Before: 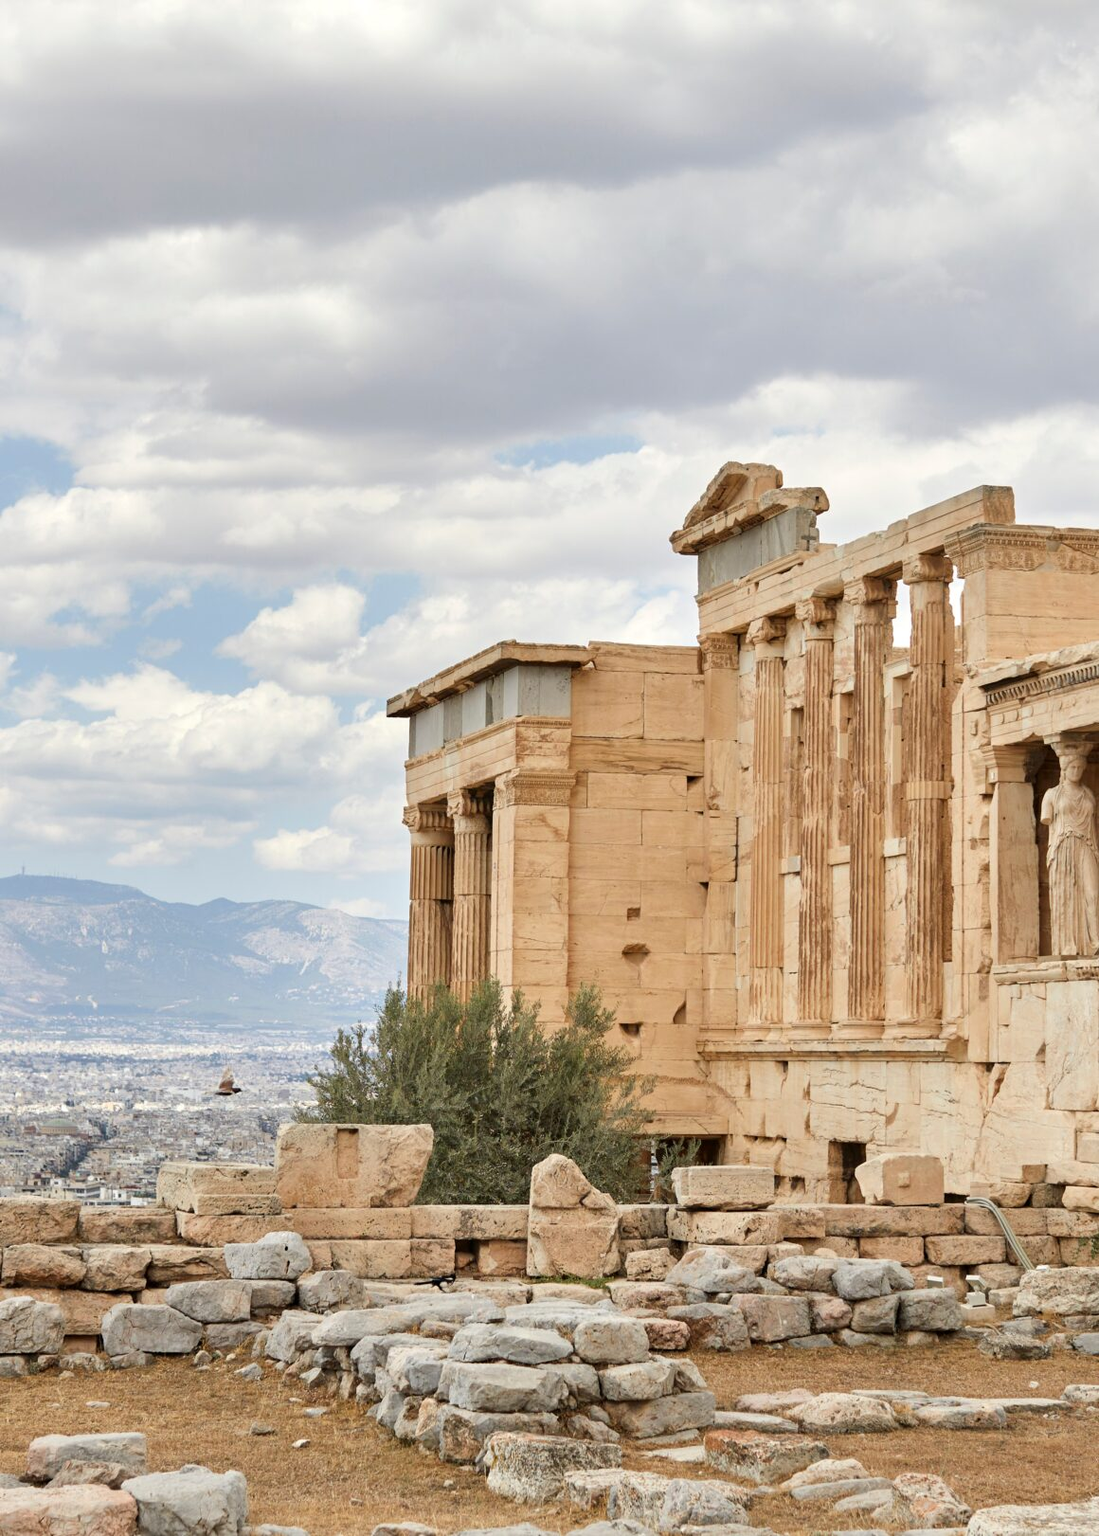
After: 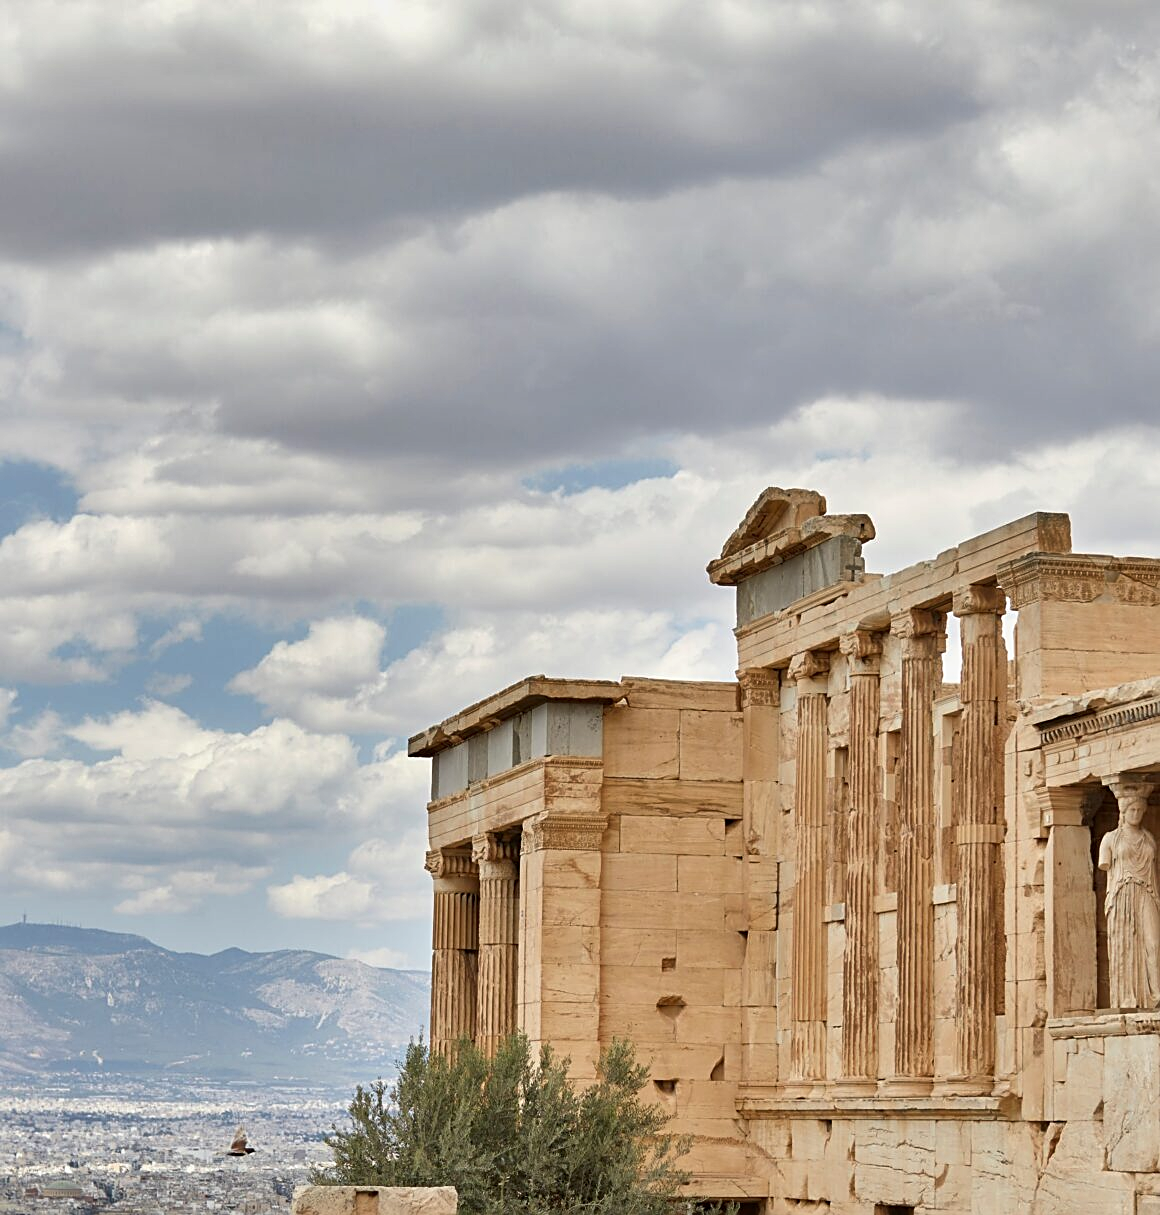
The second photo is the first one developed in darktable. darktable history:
crop: bottom 24.988%
shadows and highlights: shadows 43.71, white point adjustment -1.46, soften with gaussian
exposure: exposure -0.04 EV, compensate highlight preservation false
sharpen: on, module defaults
